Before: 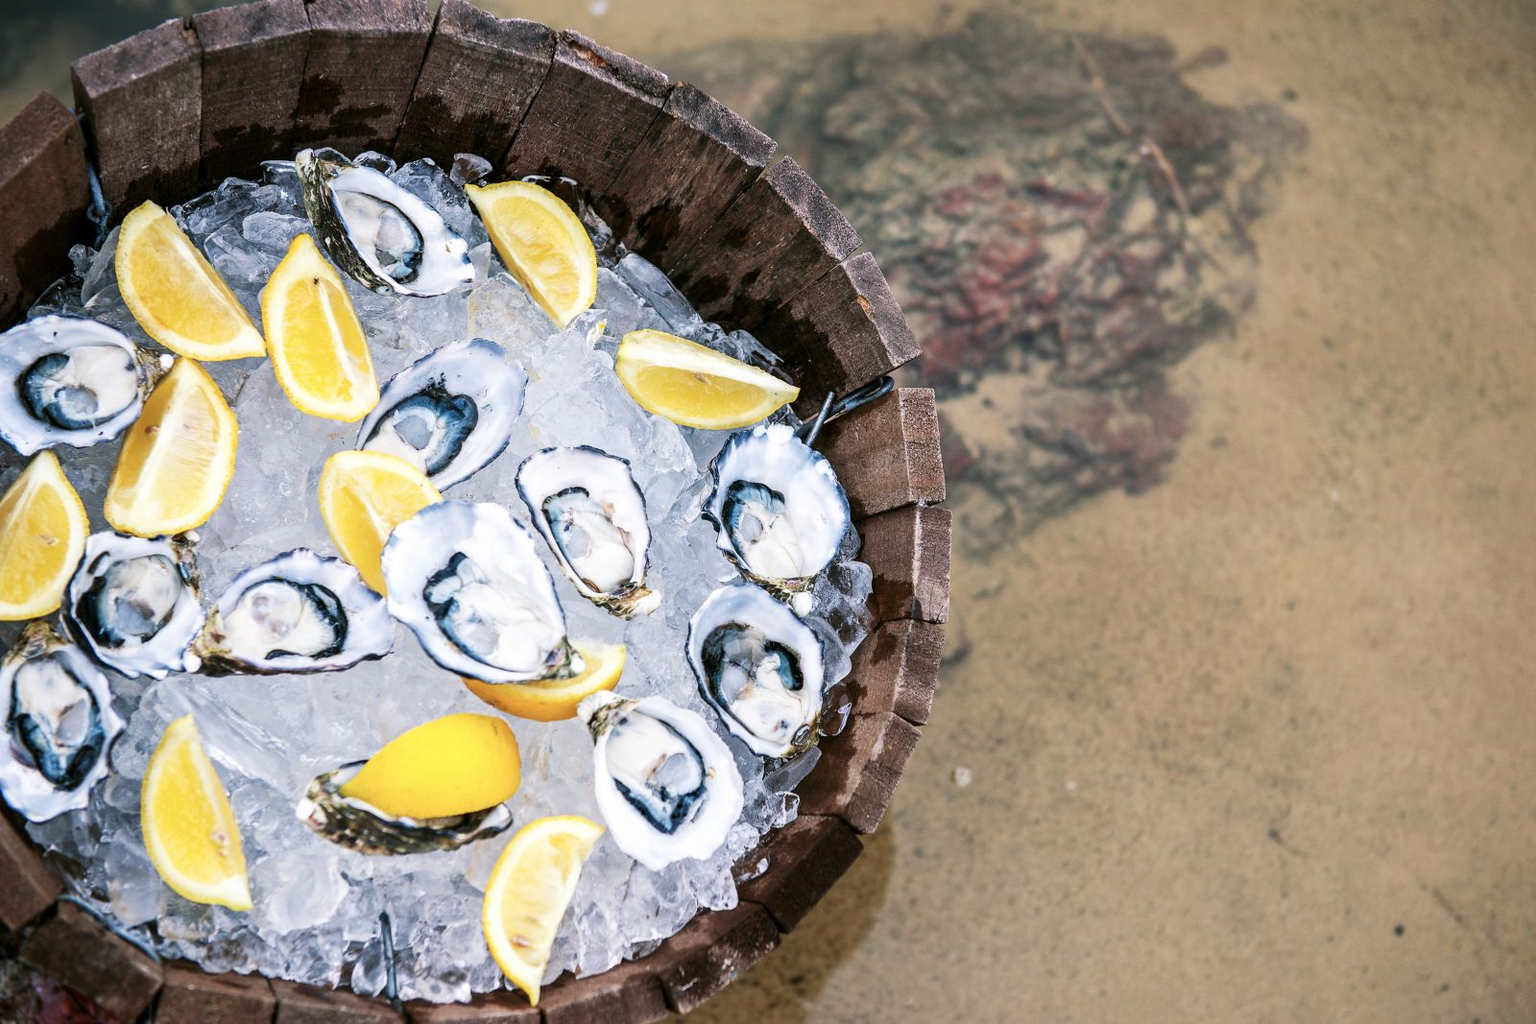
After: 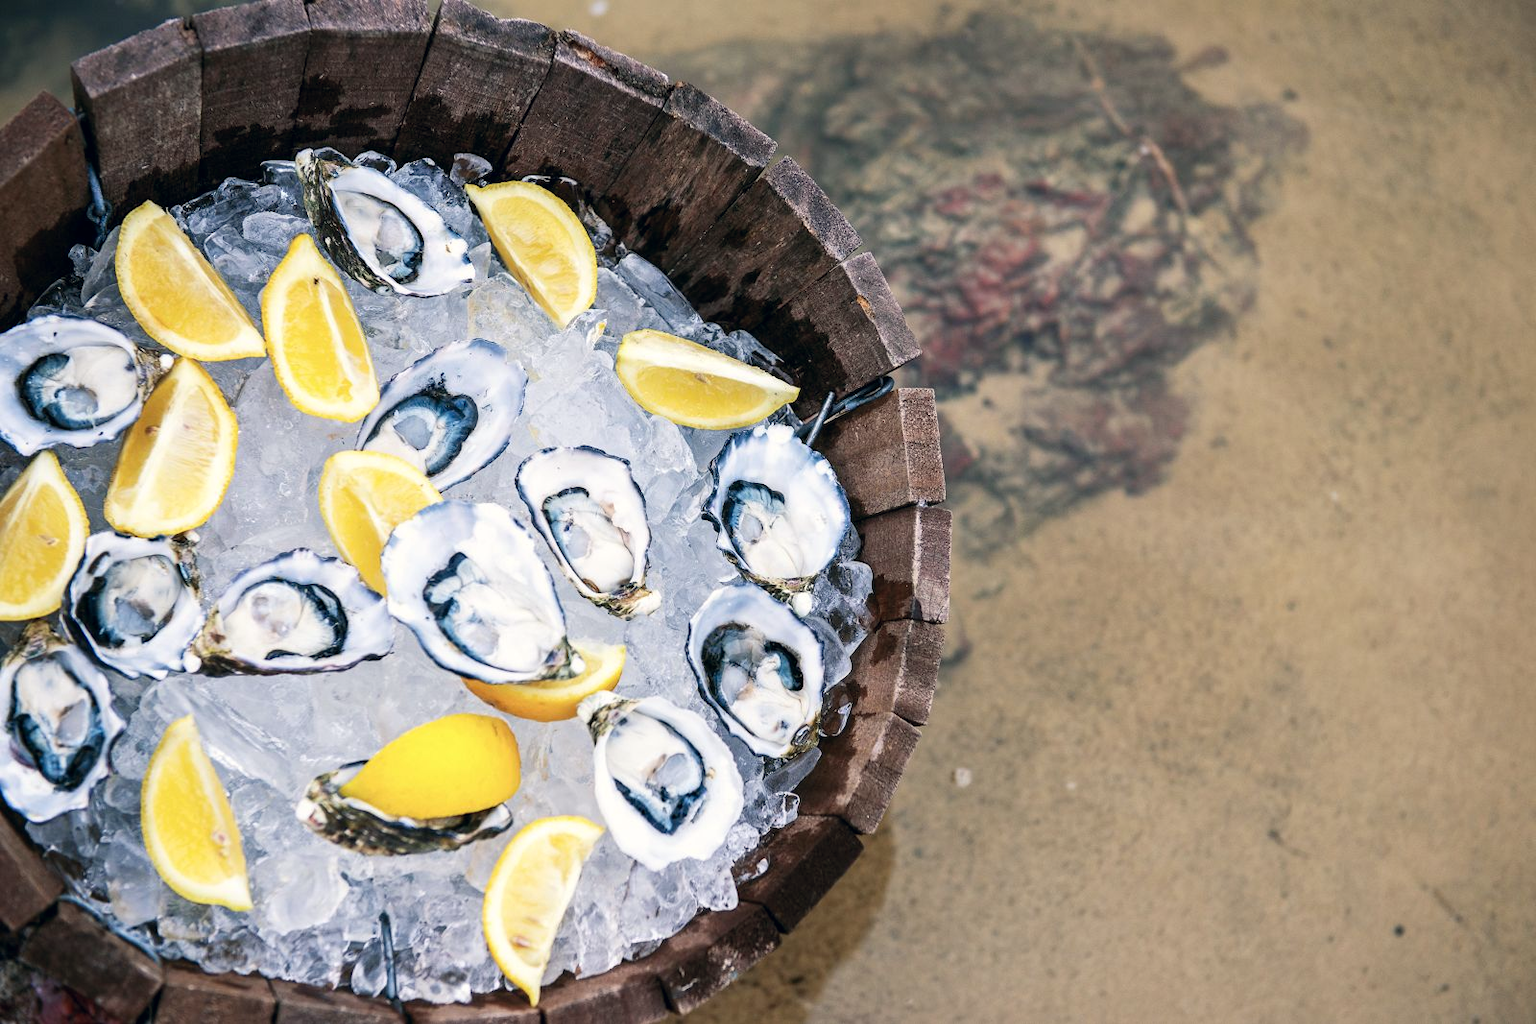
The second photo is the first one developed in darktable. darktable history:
color correction: highlights a* 0.262, highlights b* 2.73, shadows a* -1.14, shadows b* -4.71
